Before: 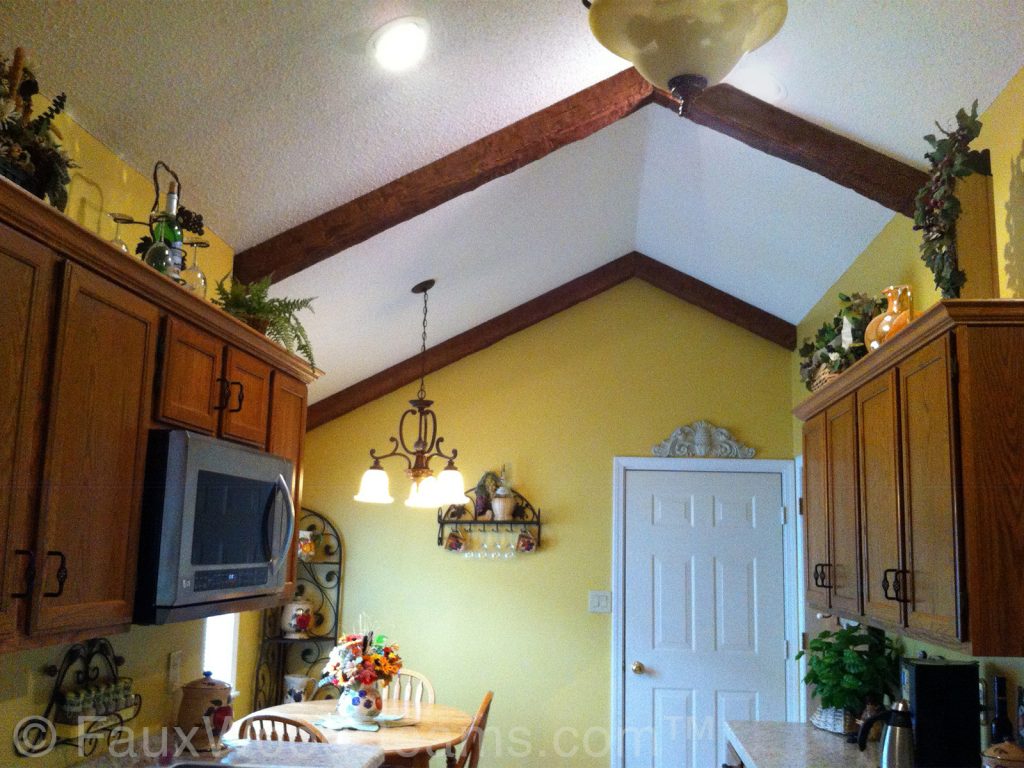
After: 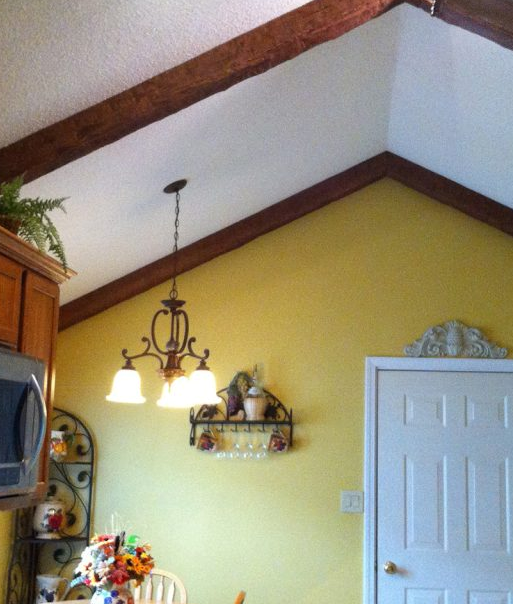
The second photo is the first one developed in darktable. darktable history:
crop and rotate: angle 0.024°, left 24.299%, top 13.107%, right 25.569%, bottom 8.163%
local contrast: mode bilateral grid, contrast 10, coarseness 26, detail 111%, midtone range 0.2
